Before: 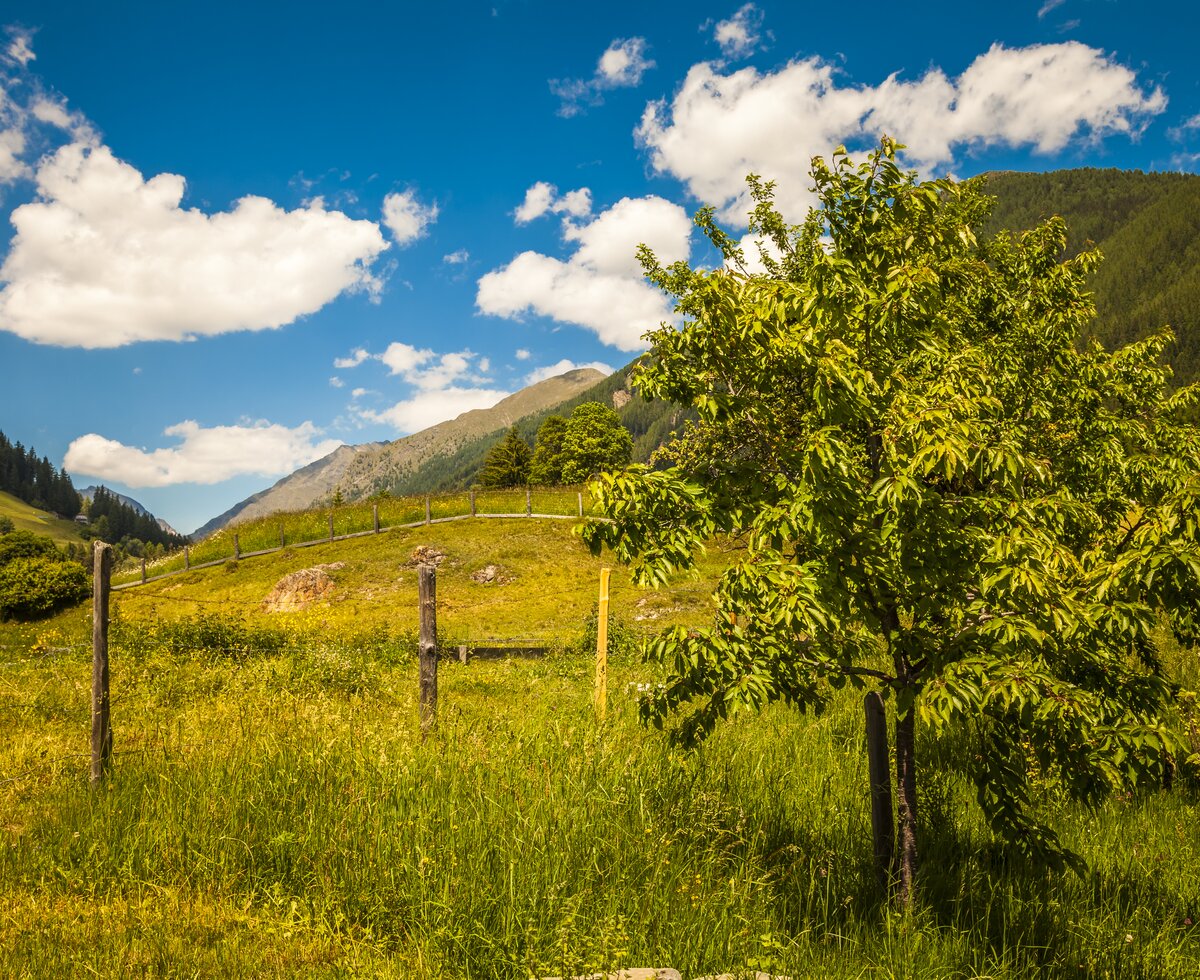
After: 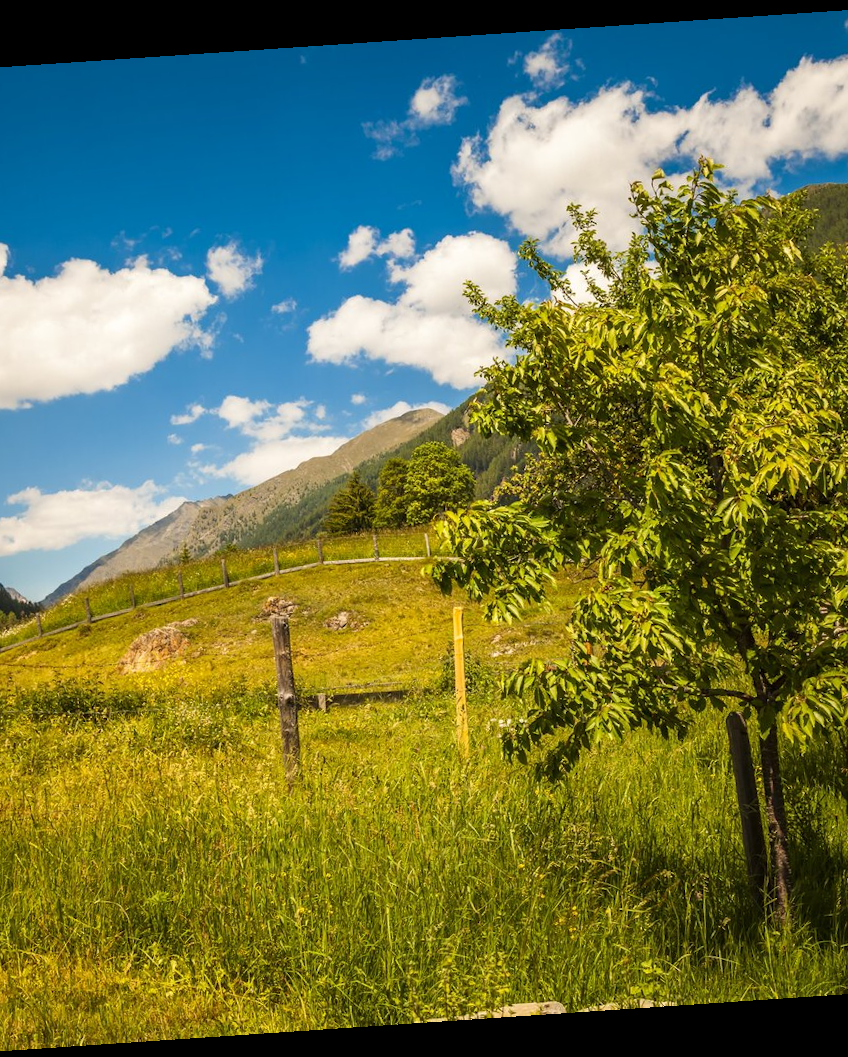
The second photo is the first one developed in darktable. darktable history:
crop and rotate: left 15.055%, right 18.278%
rotate and perspective: rotation -4.2°, shear 0.006, automatic cropping off
